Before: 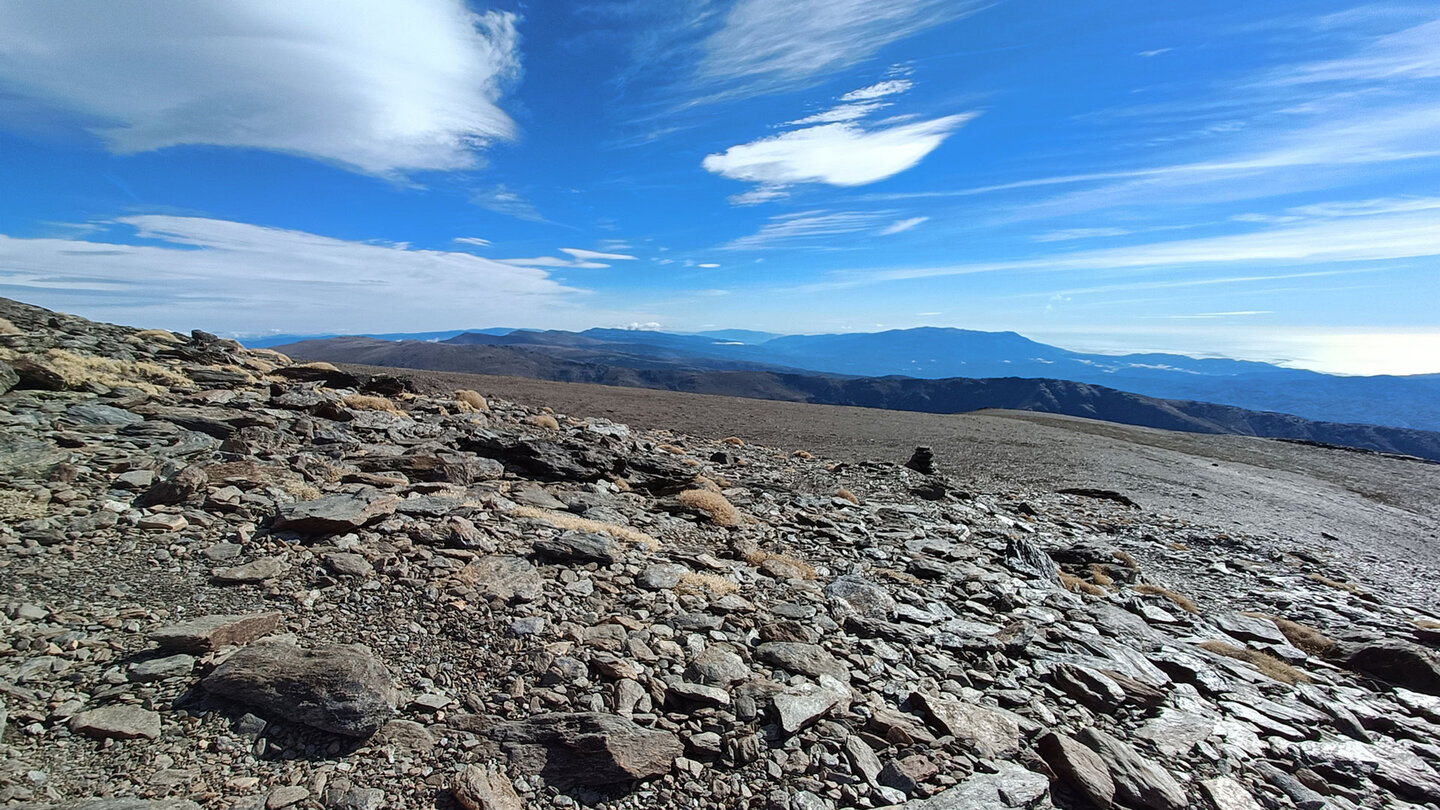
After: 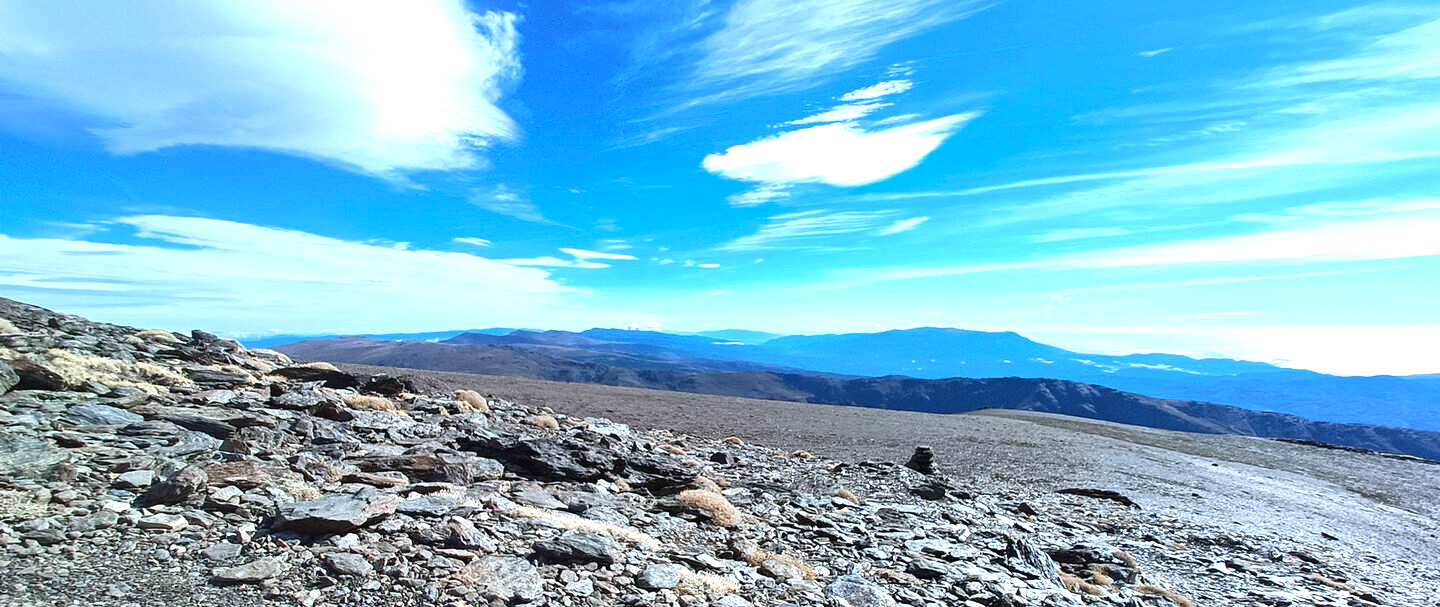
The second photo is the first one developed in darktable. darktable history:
exposure: exposure 0.943 EV, compensate highlight preservation false
crop: bottom 24.988%
color calibration: x 0.37, y 0.377, temperature 4289.93 K
